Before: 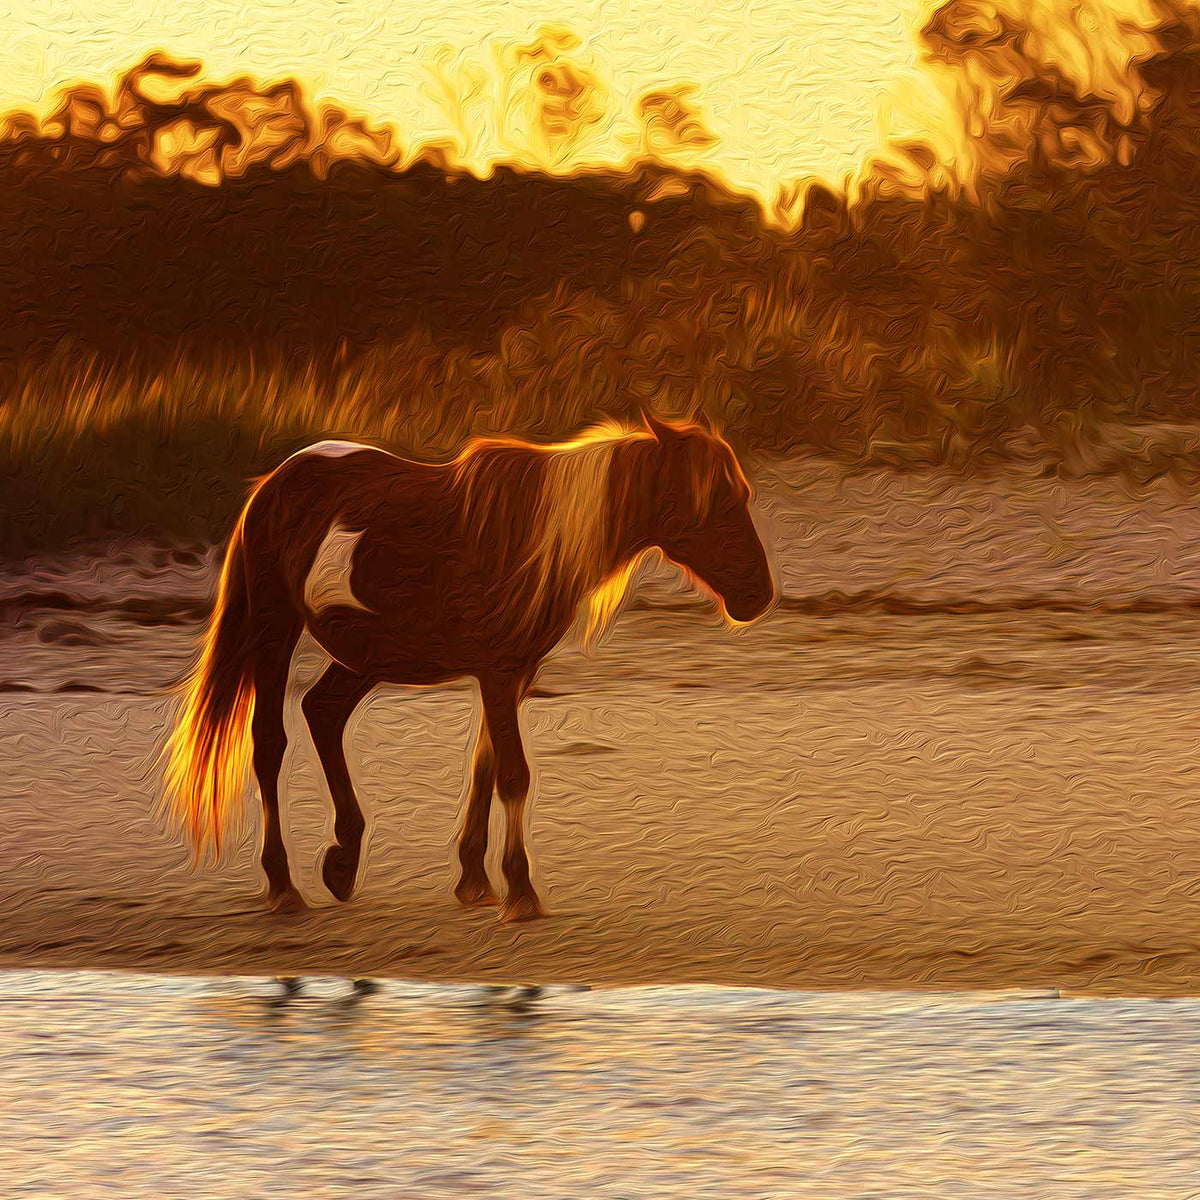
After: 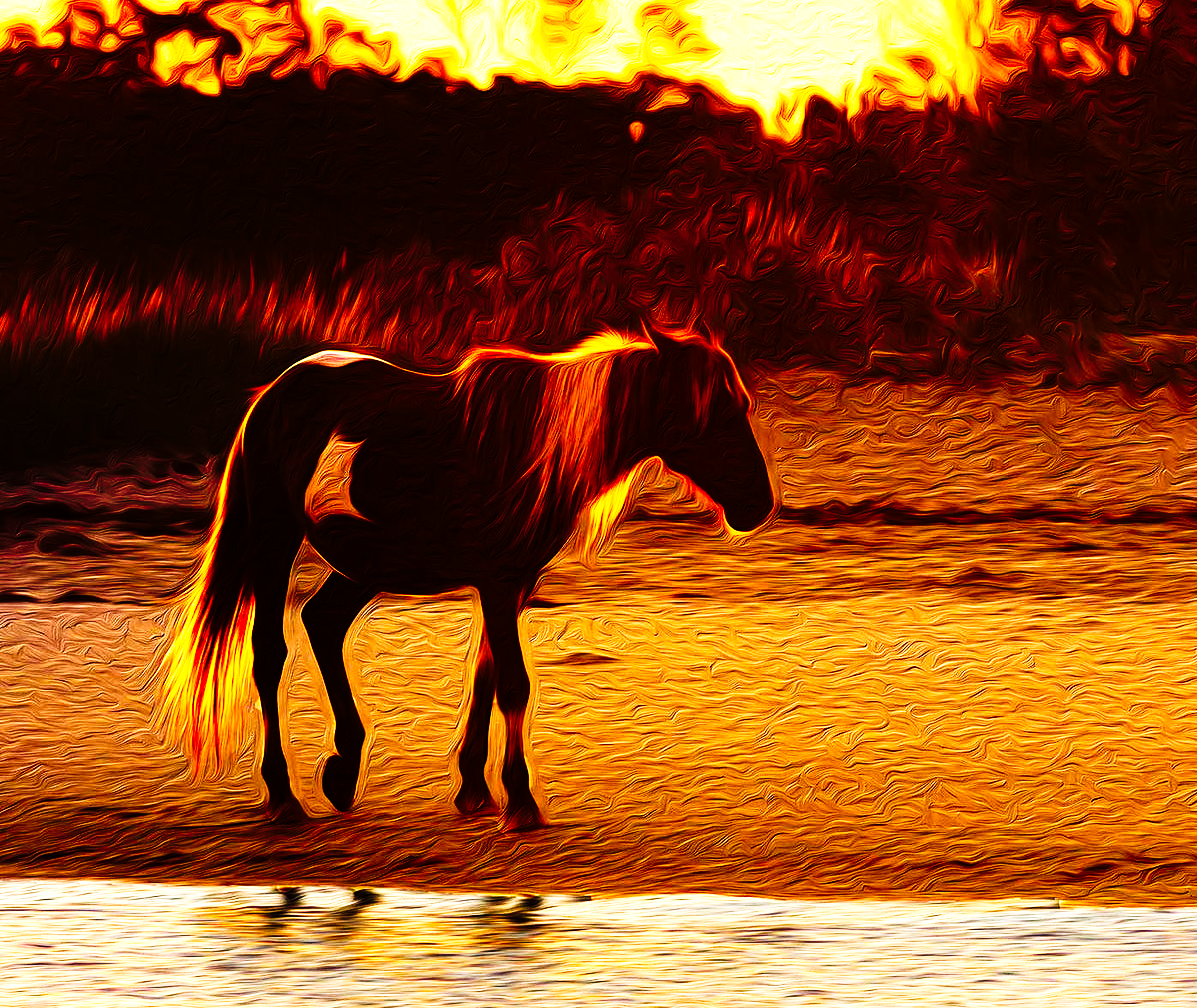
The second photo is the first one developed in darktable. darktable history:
local contrast: highlights 107%, shadows 103%, detail 119%, midtone range 0.2
crop: top 7.579%, bottom 7.81%
tone curve: curves: ch0 [(0, 0) (0.003, 0.01) (0.011, 0.01) (0.025, 0.011) (0.044, 0.014) (0.069, 0.018) (0.1, 0.022) (0.136, 0.026) (0.177, 0.035) (0.224, 0.051) (0.277, 0.085) (0.335, 0.158) (0.399, 0.299) (0.468, 0.457) (0.543, 0.634) (0.623, 0.801) (0.709, 0.904) (0.801, 0.963) (0.898, 0.986) (1, 1)], preserve colors none
